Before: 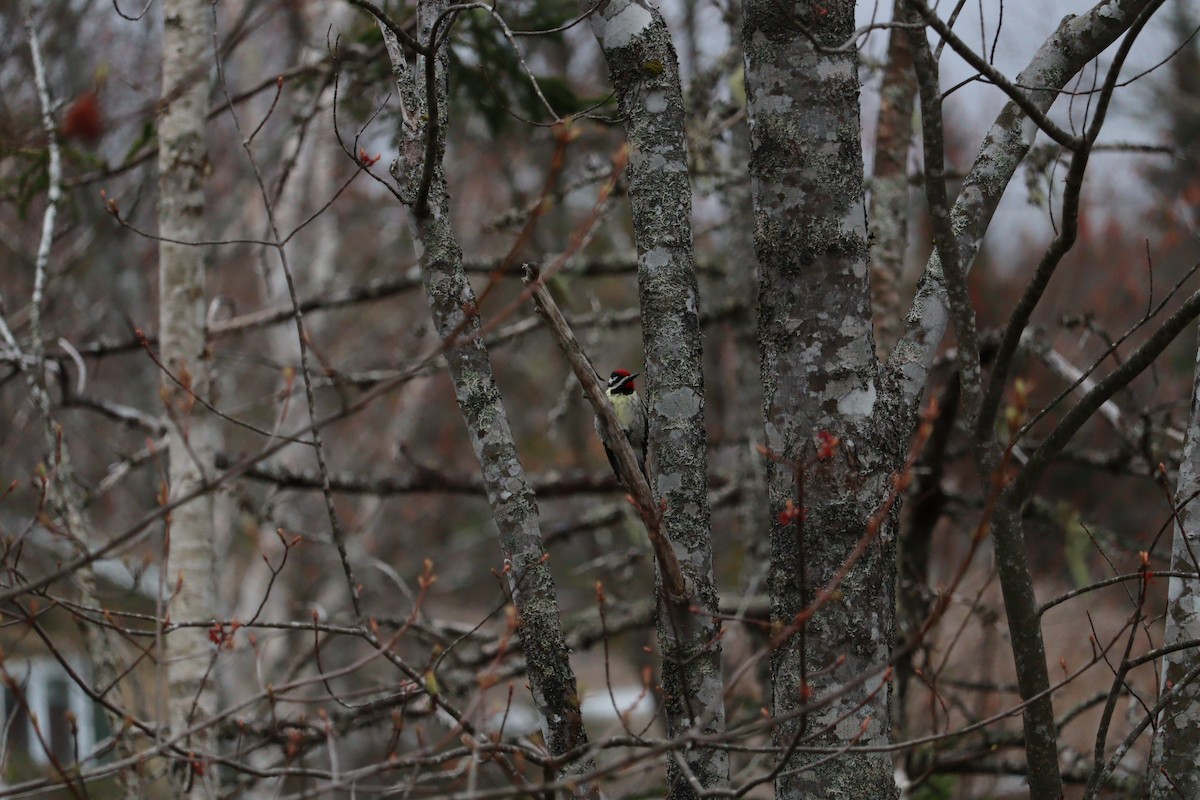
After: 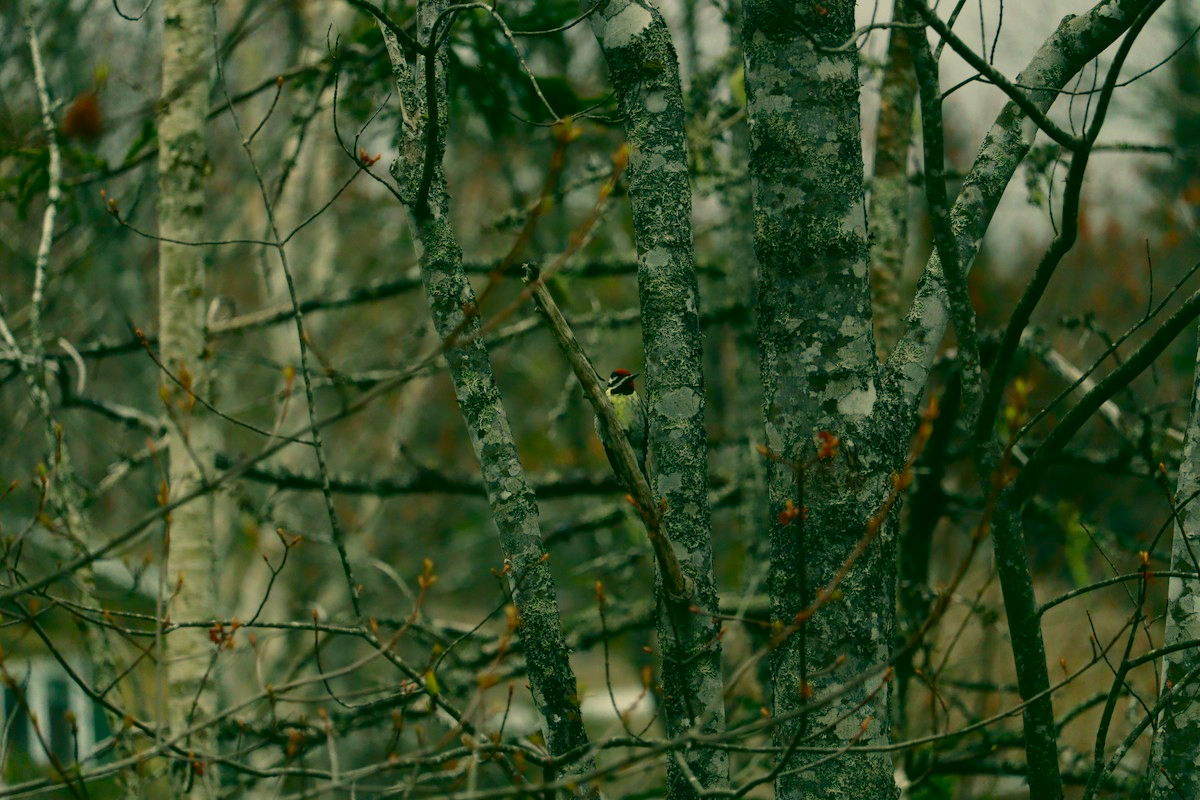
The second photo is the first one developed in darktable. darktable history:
color correction: highlights a* 5.66, highlights b* 33.43, shadows a* -25.77, shadows b* 3.85
color balance rgb: linear chroma grading › global chroma 15.596%, perceptual saturation grading › global saturation 27.56%, perceptual saturation grading › highlights -25.373%, perceptual saturation grading › shadows 24.636%, contrast 5%
